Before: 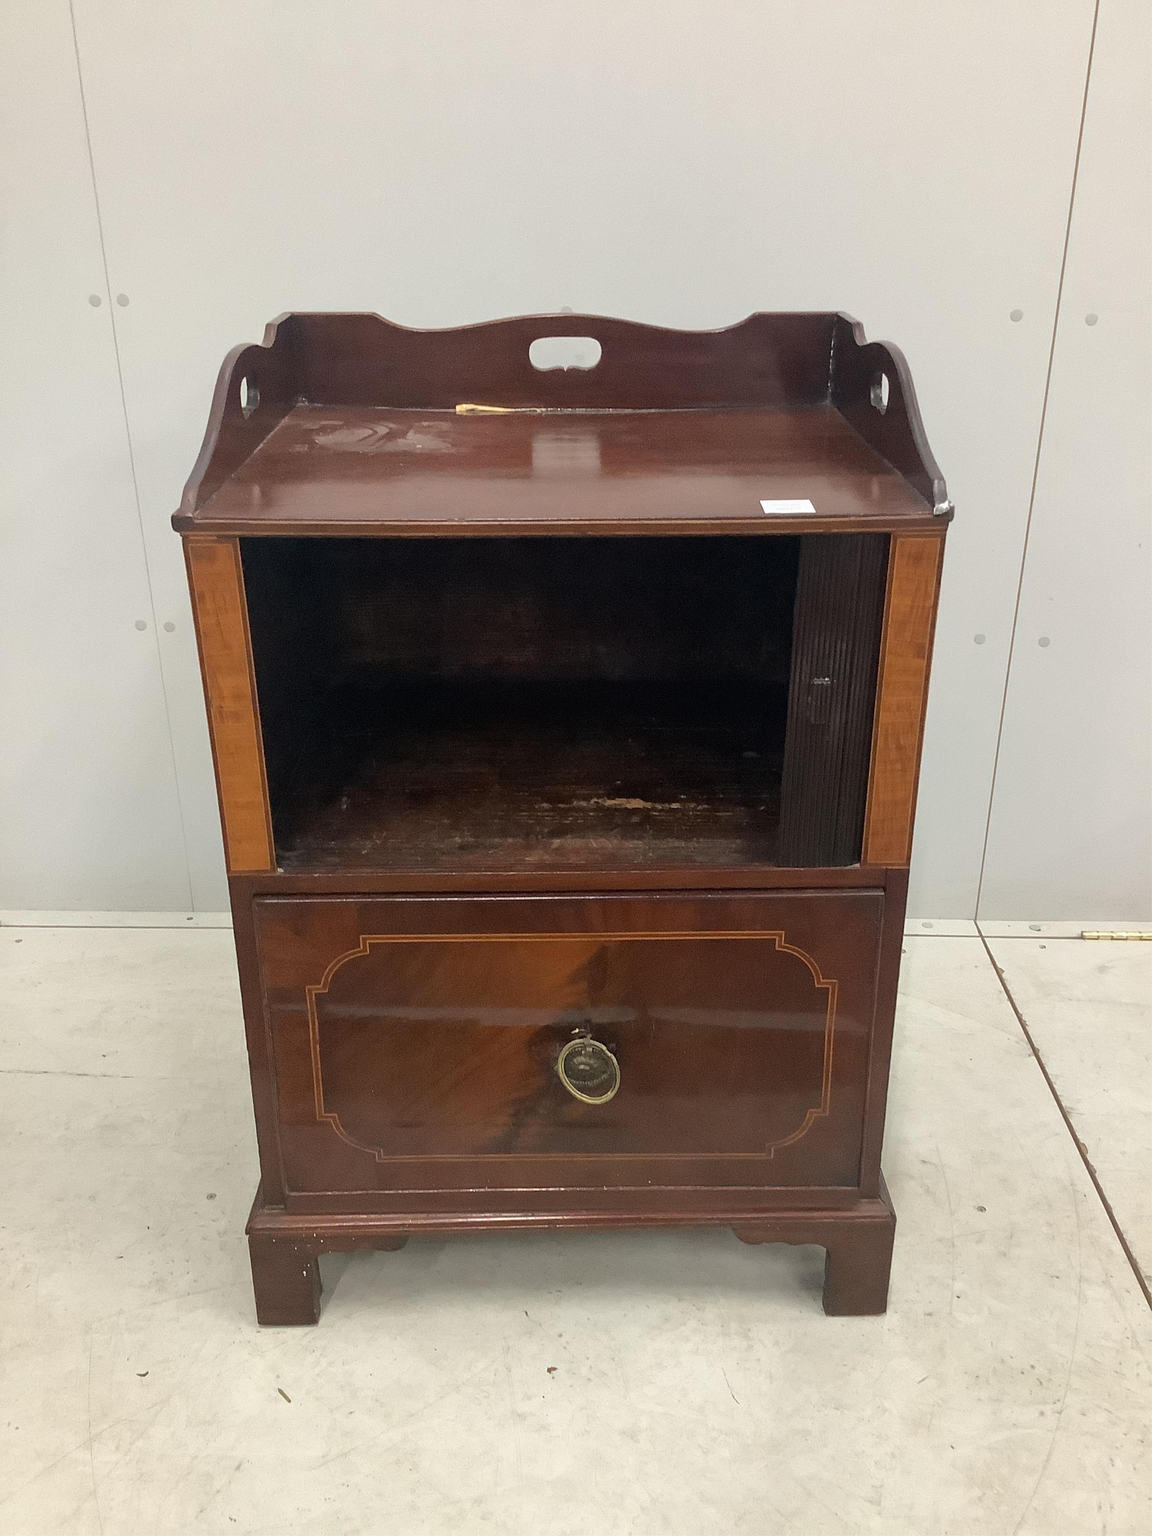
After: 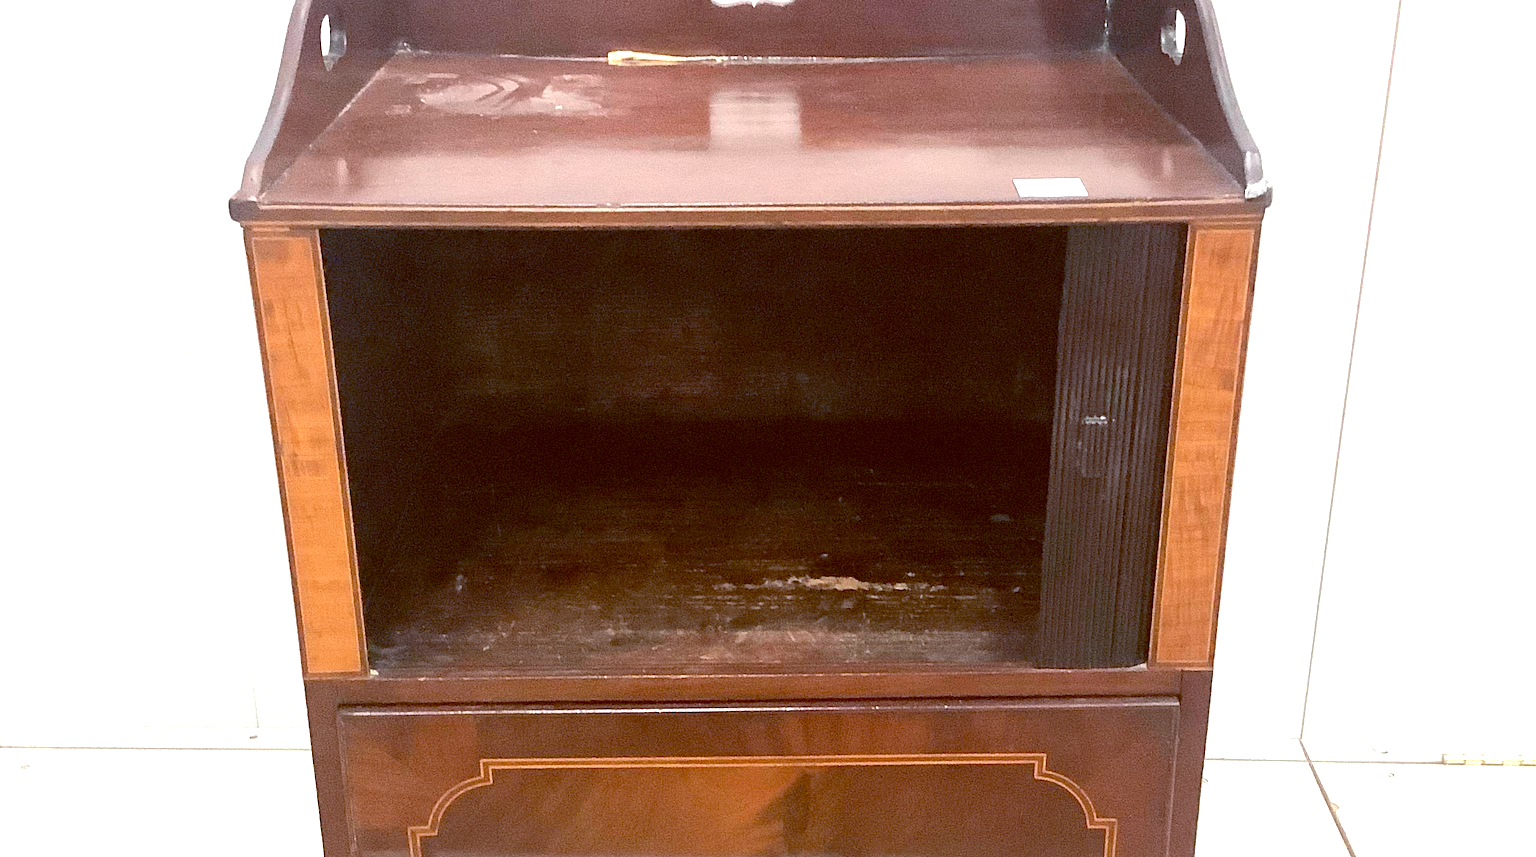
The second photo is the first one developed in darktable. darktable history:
crop and rotate: top 23.84%, bottom 34.294%
color balance: lift [1, 1.015, 1.004, 0.985], gamma [1, 0.958, 0.971, 1.042], gain [1, 0.956, 0.977, 1.044]
exposure: black level correction 0, exposure 1.4 EV, compensate highlight preservation false
